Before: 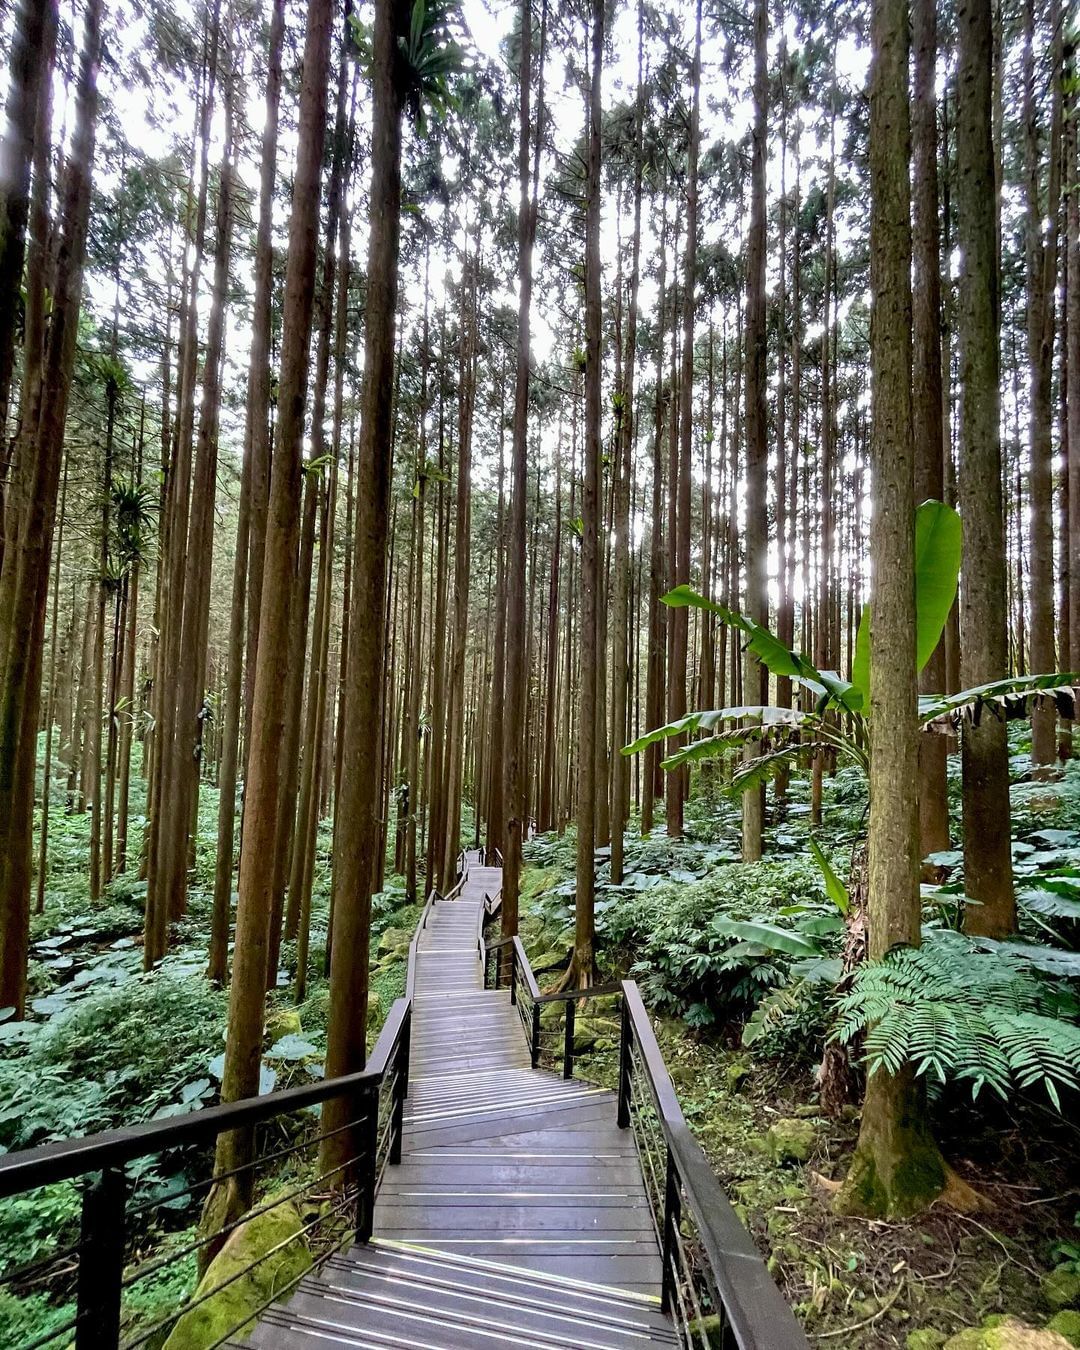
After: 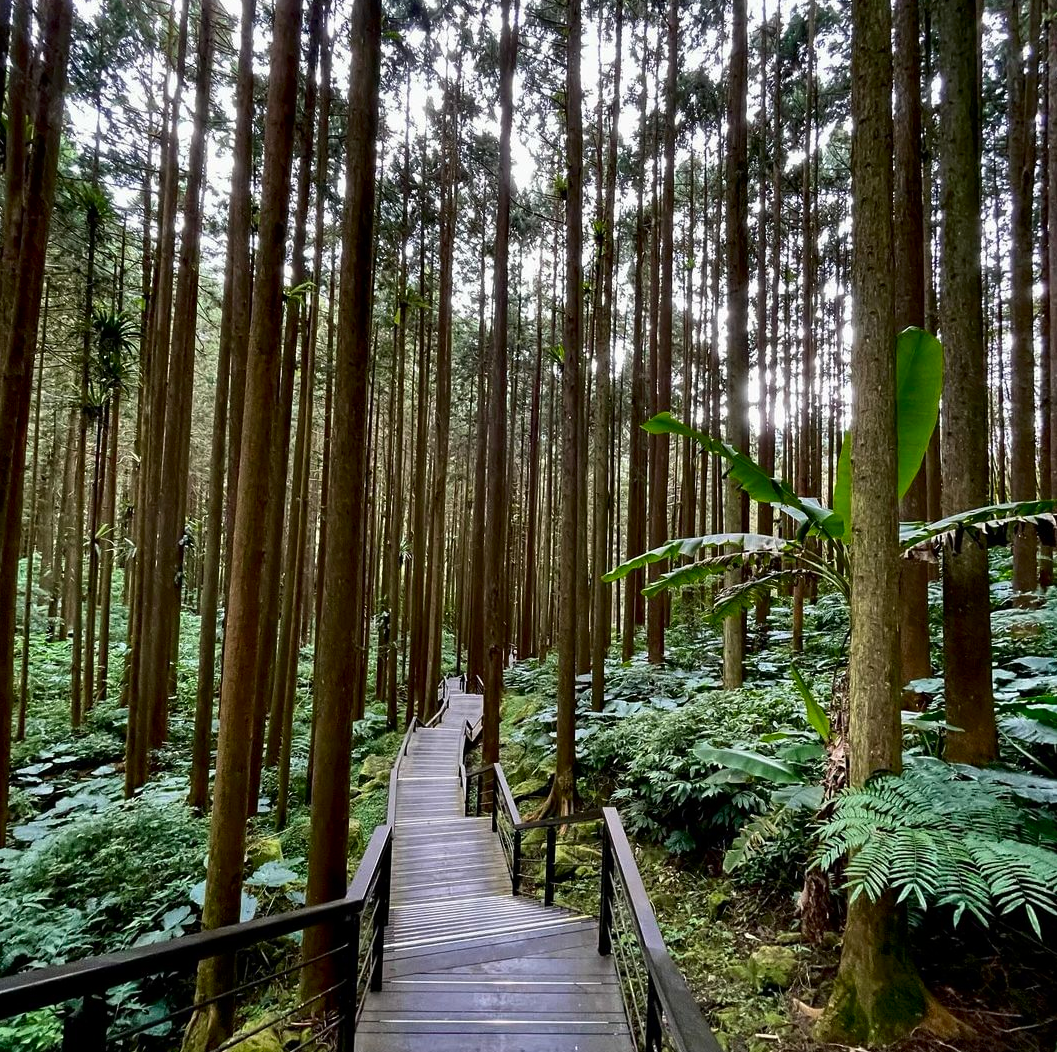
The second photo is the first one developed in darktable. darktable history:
contrast brightness saturation: contrast 0.07, brightness -0.13, saturation 0.06
crop and rotate: left 1.814%, top 12.818%, right 0.25%, bottom 9.225%
